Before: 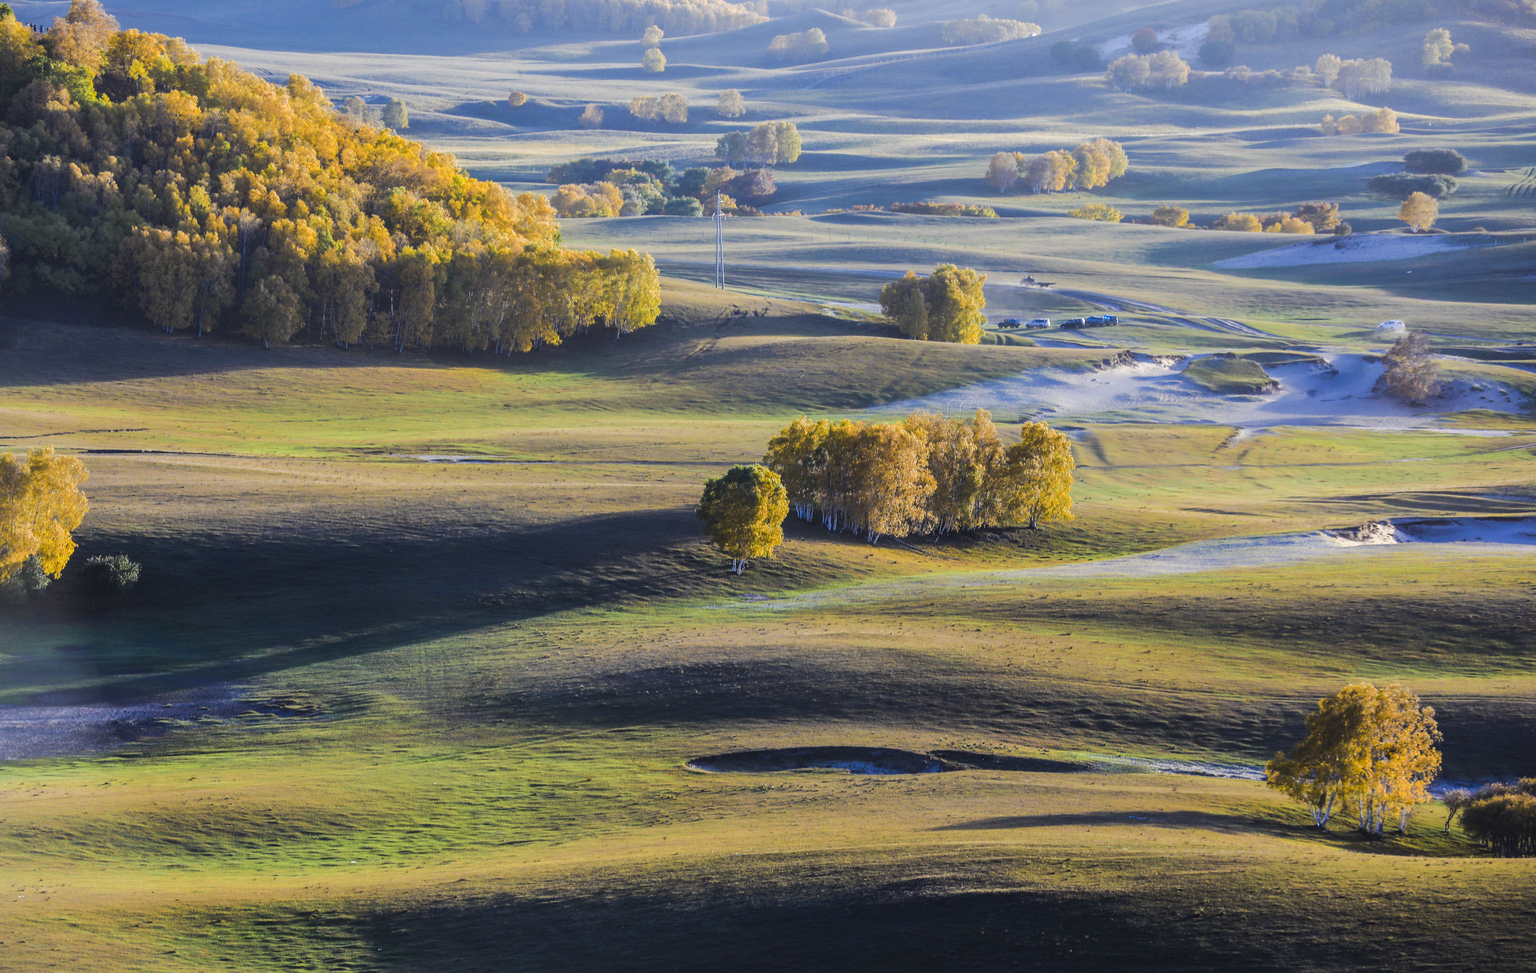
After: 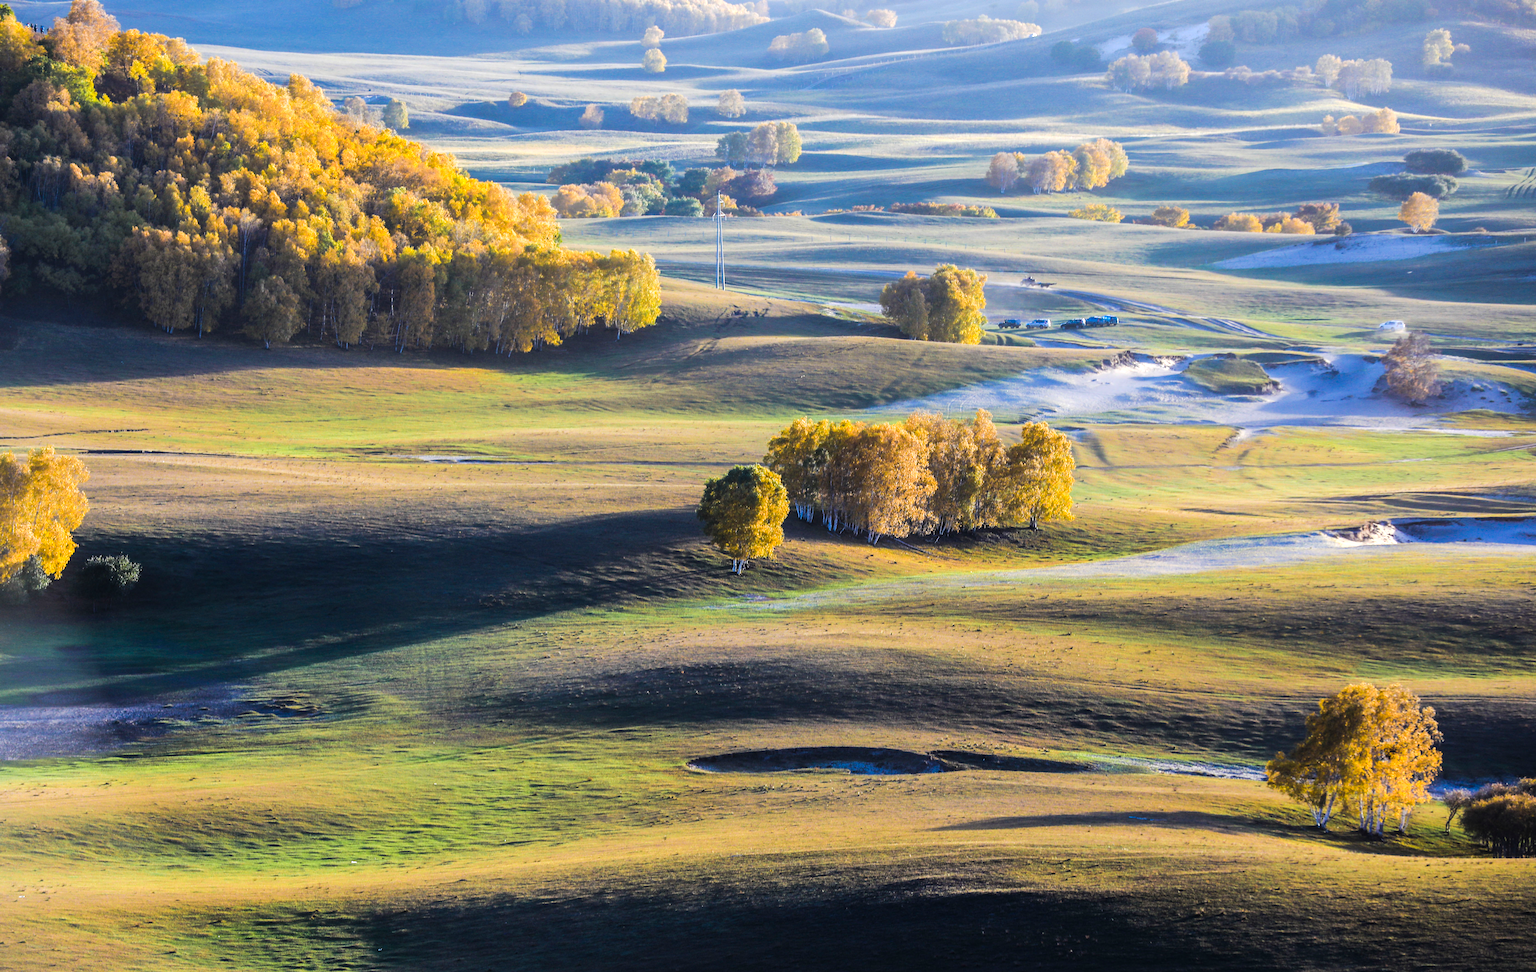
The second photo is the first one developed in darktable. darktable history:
tone equalizer: -8 EV -0.454 EV, -7 EV -0.358 EV, -6 EV -0.345 EV, -5 EV -0.231 EV, -3 EV 0.205 EV, -2 EV 0.327 EV, -1 EV 0.39 EV, +0 EV 0.397 EV
